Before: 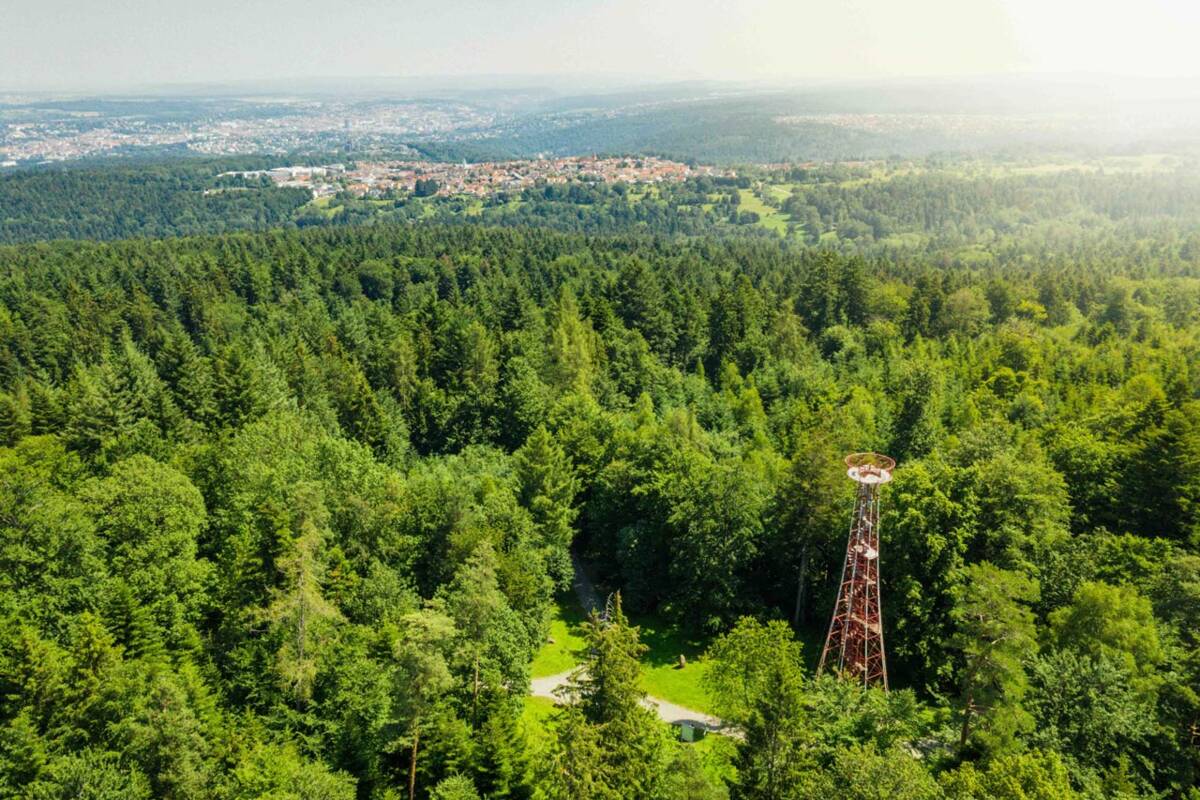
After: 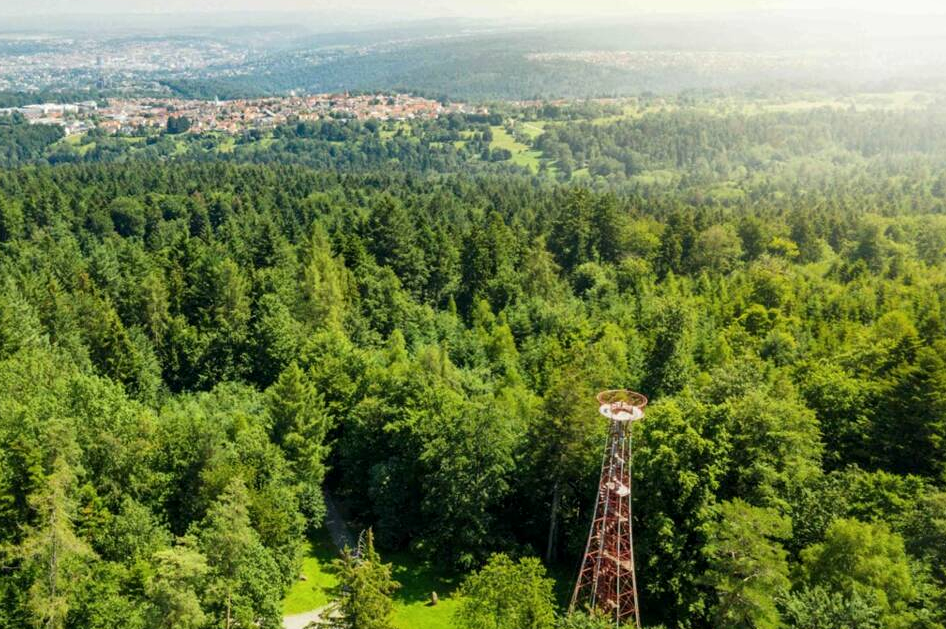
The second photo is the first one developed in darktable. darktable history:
tone equalizer: on, module defaults
crop and rotate: left 20.74%, top 7.912%, right 0.375%, bottom 13.378%
local contrast: mode bilateral grid, contrast 20, coarseness 50, detail 120%, midtone range 0.2
